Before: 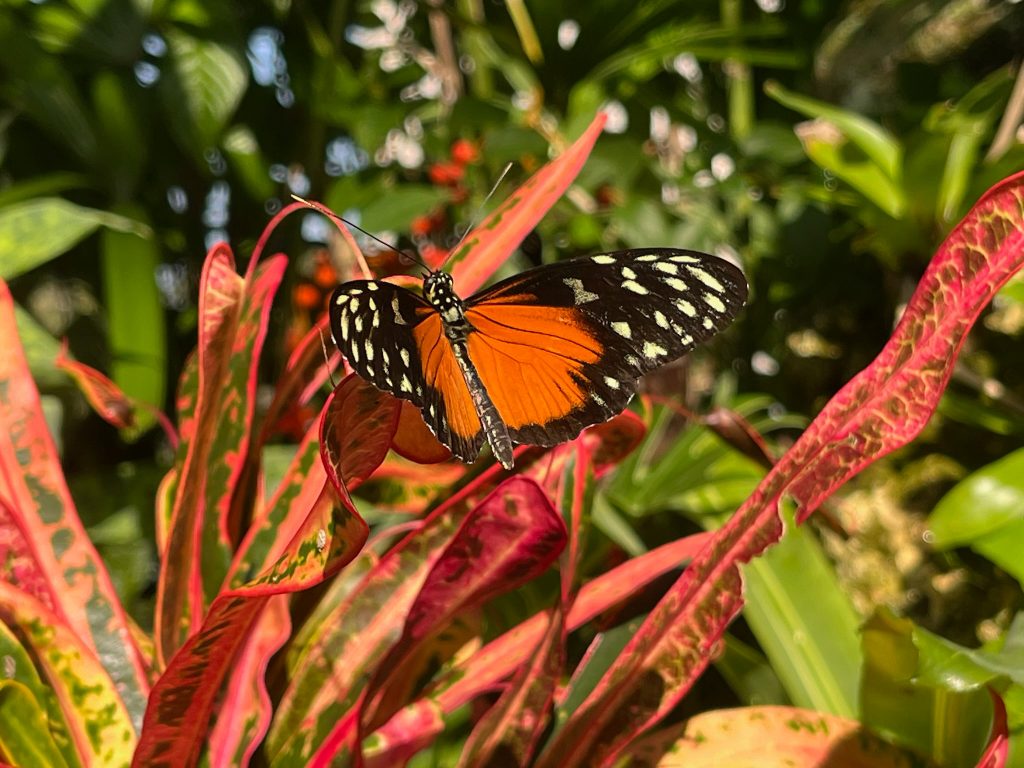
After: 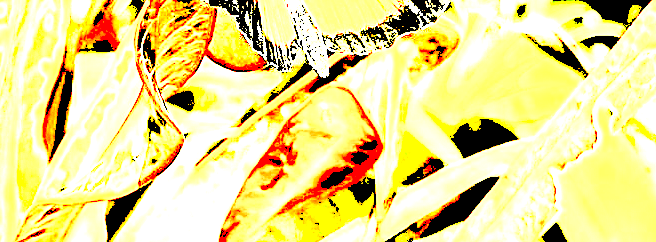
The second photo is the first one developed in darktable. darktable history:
crop: left 18.087%, top 51.109%, right 17.485%, bottom 16.838%
sharpen: on, module defaults
exposure: black level correction 0.005, exposure 2.064 EV, compensate exposure bias true, compensate highlight preservation false
levels: levels [0.246, 0.256, 0.506]
tone curve: curves: ch0 [(0, 0) (0.003, 0.033) (0.011, 0.033) (0.025, 0.036) (0.044, 0.039) (0.069, 0.04) (0.1, 0.043) (0.136, 0.052) (0.177, 0.085) (0.224, 0.14) (0.277, 0.225) (0.335, 0.333) (0.399, 0.419) (0.468, 0.51) (0.543, 0.603) (0.623, 0.713) (0.709, 0.808) (0.801, 0.901) (0.898, 0.98) (1, 1)], color space Lab, independent channels, preserve colors none
color zones: curves: ch0 [(0.018, 0.548) (0.197, 0.654) (0.425, 0.447) (0.605, 0.658) (0.732, 0.579)]; ch1 [(0.105, 0.531) (0.224, 0.531) (0.386, 0.39) (0.618, 0.456) (0.732, 0.456) (0.956, 0.421)]; ch2 [(0.039, 0.583) (0.215, 0.465) (0.399, 0.544) (0.465, 0.548) (0.614, 0.447) (0.724, 0.43) (0.882, 0.623) (0.956, 0.632)]
